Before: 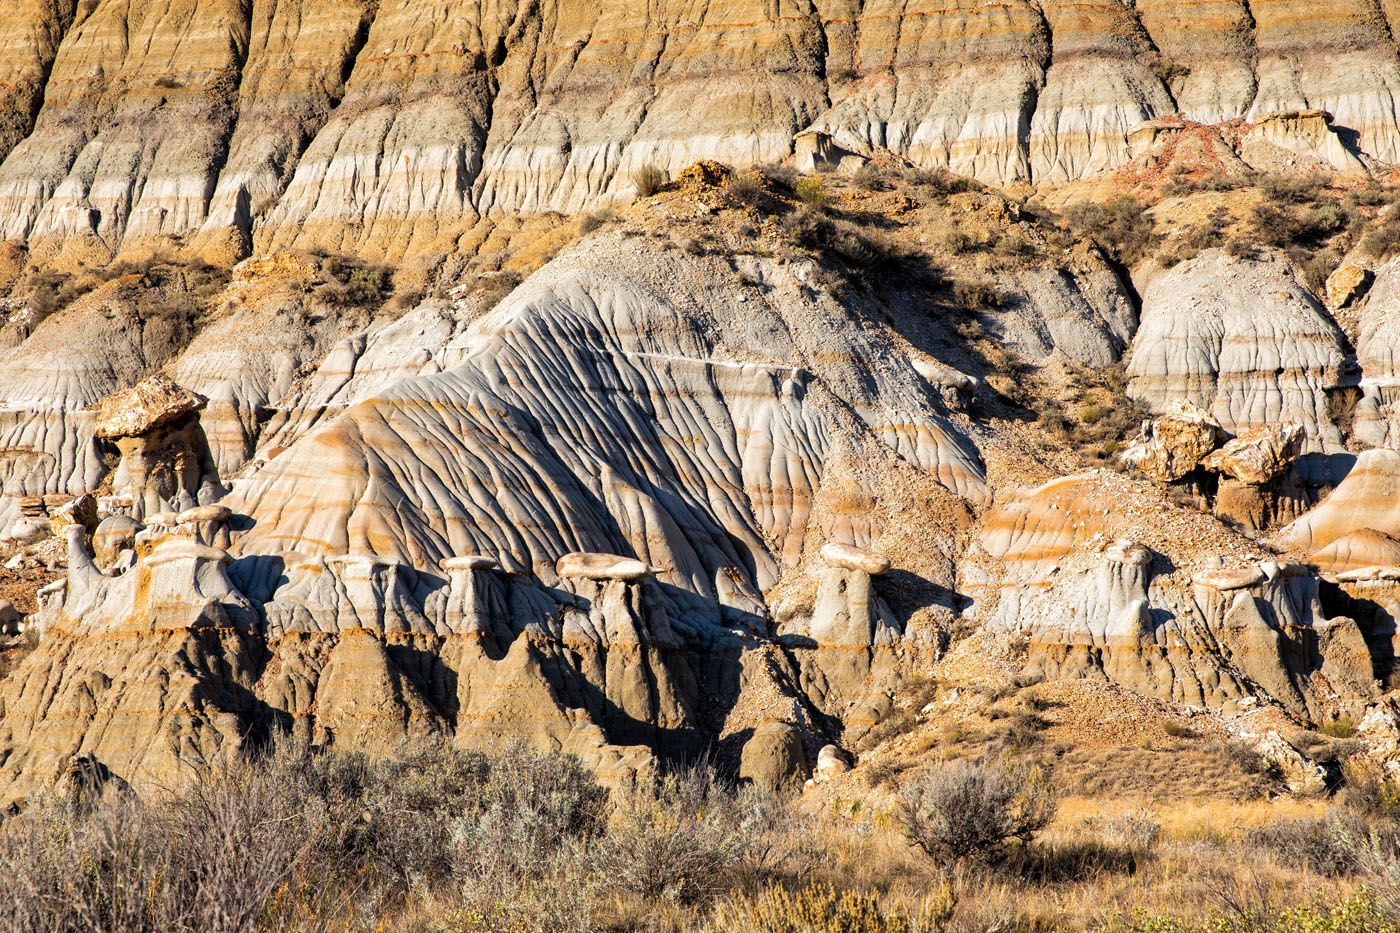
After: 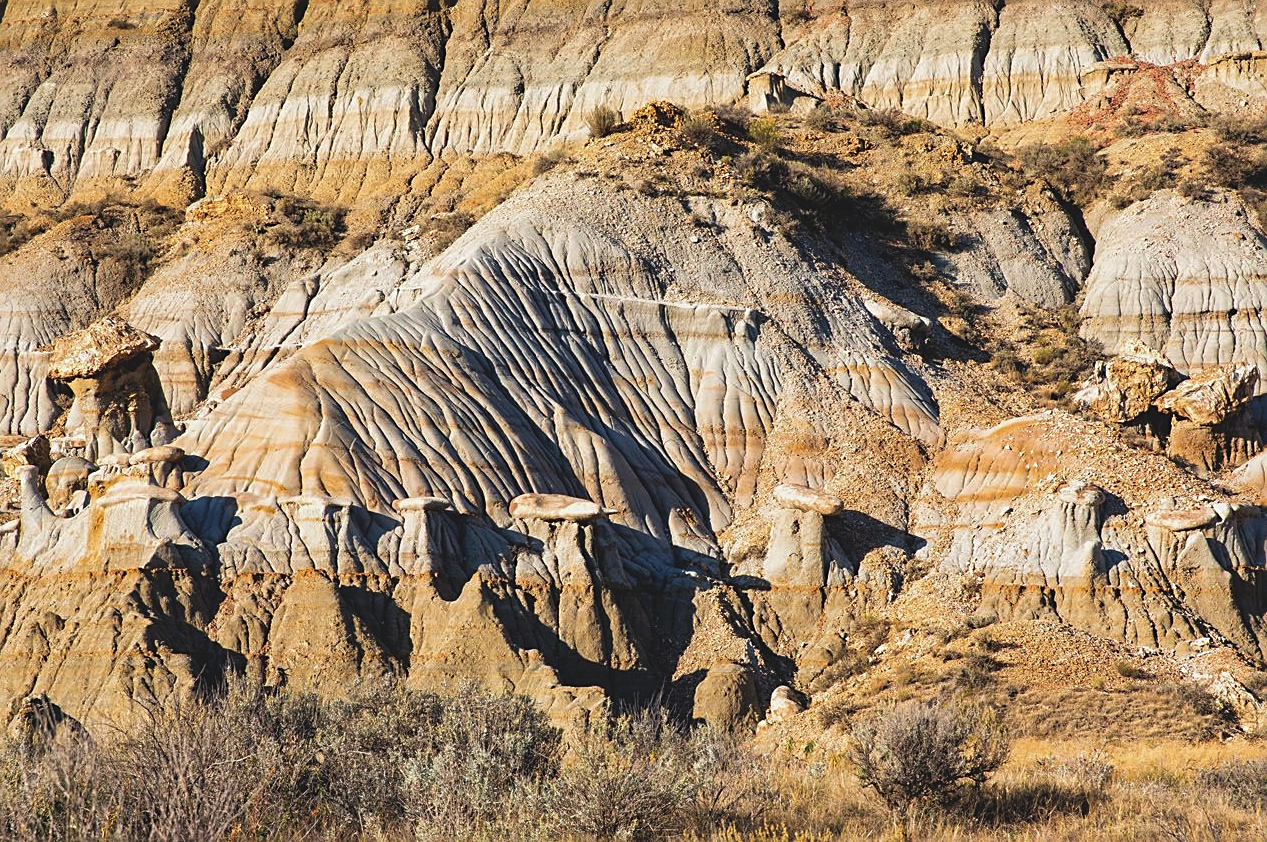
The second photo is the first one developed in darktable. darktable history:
exposure: black level correction -0.013, exposure -0.191 EV, compensate exposure bias true, compensate highlight preservation false
crop: left 3.428%, top 6.4%, right 6.035%, bottom 3.277%
sharpen: on, module defaults
velvia: strength 14.55%
